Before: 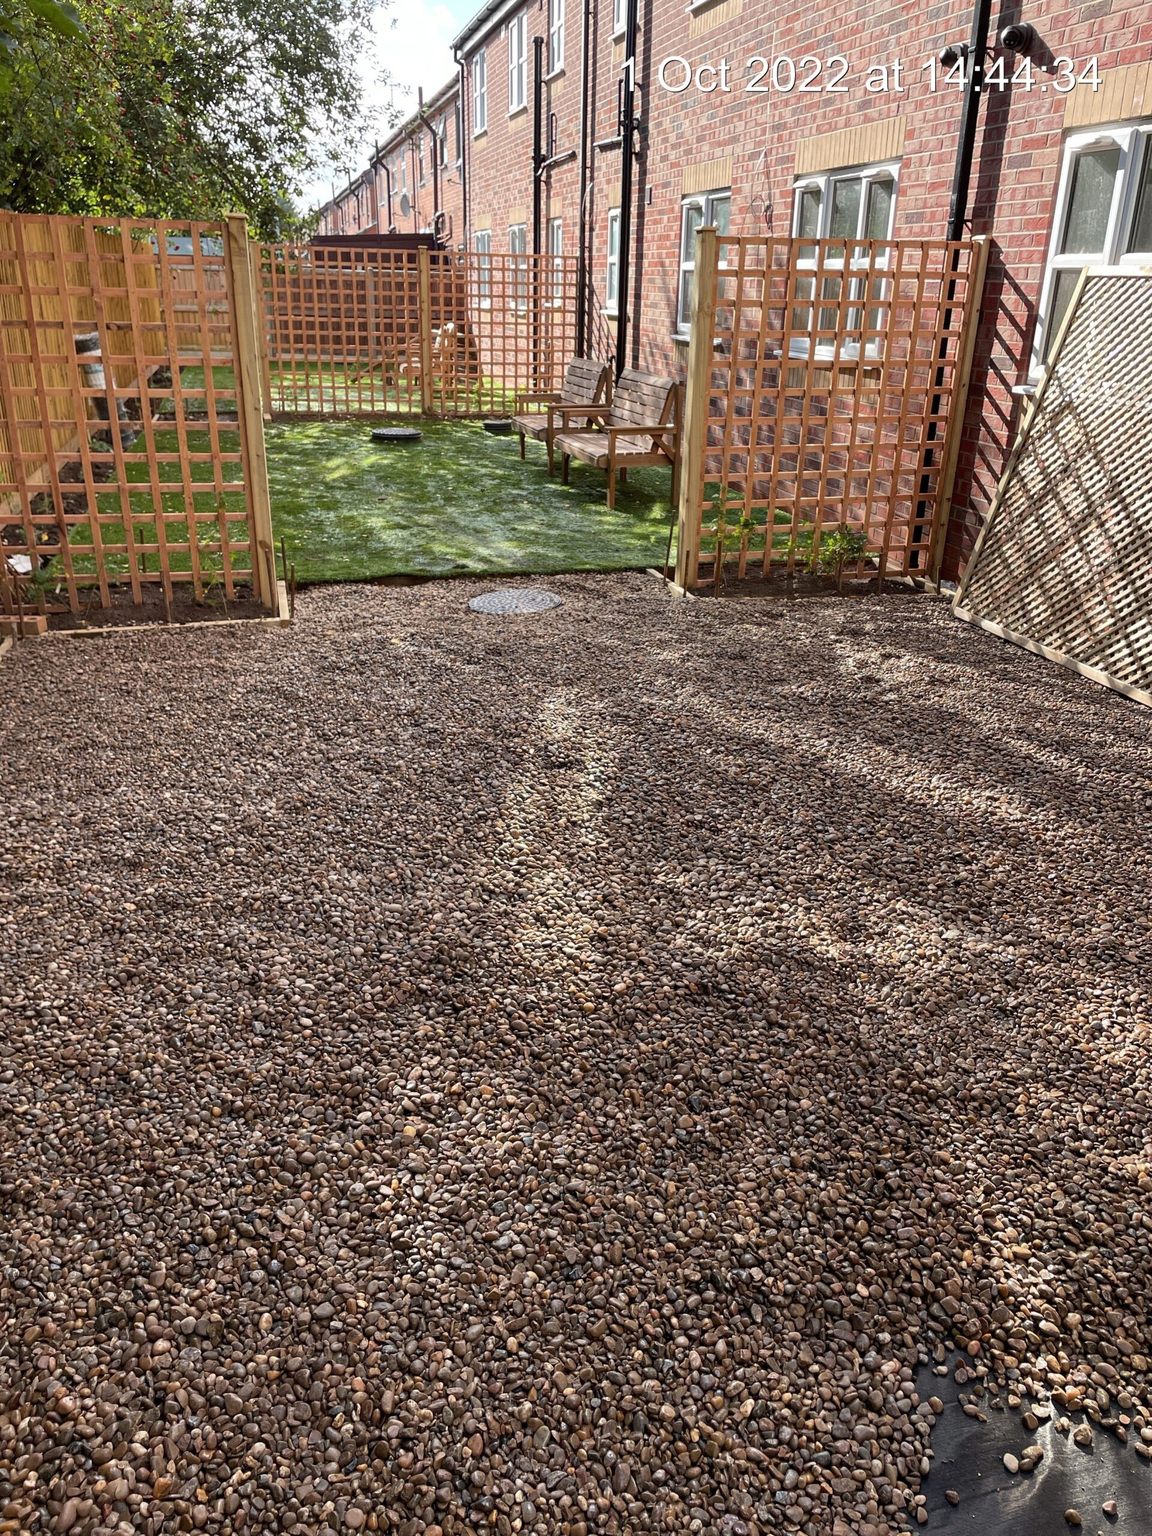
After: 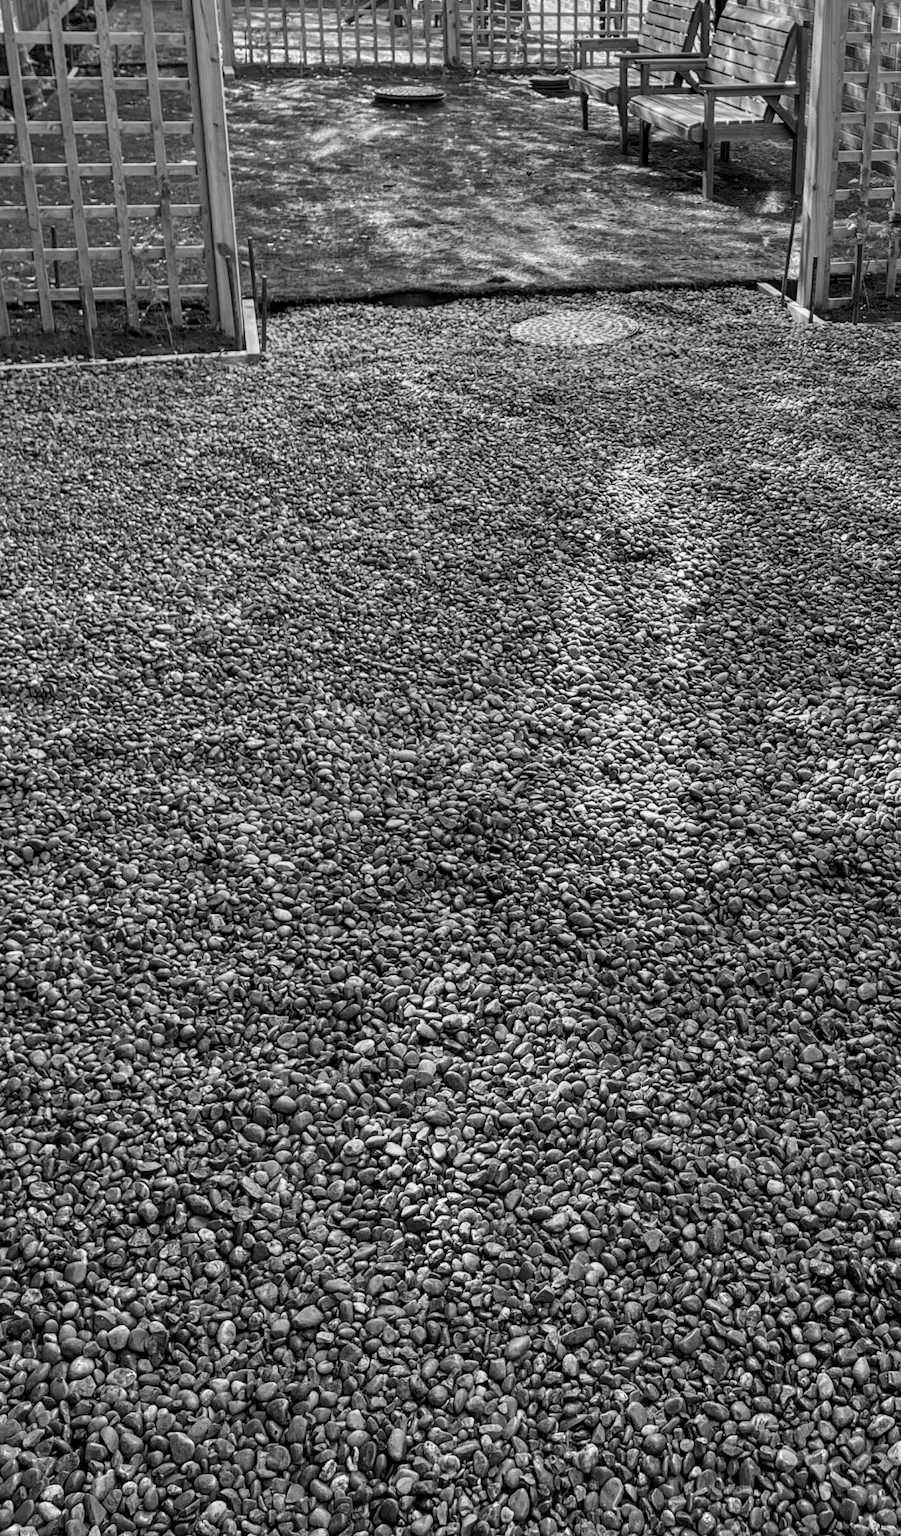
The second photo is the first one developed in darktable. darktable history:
color calibration: output gray [0.18, 0.41, 0.41, 0], illuminant as shot in camera, x 0.358, y 0.373, temperature 4628.91 K
crop: left 8.965%, top 23.866%, right 34.892%, bottom 4.381%
shadows and highlights: shadows 47.75, highlights -40.59, soften with gaussian
local contrast: detail 130%
